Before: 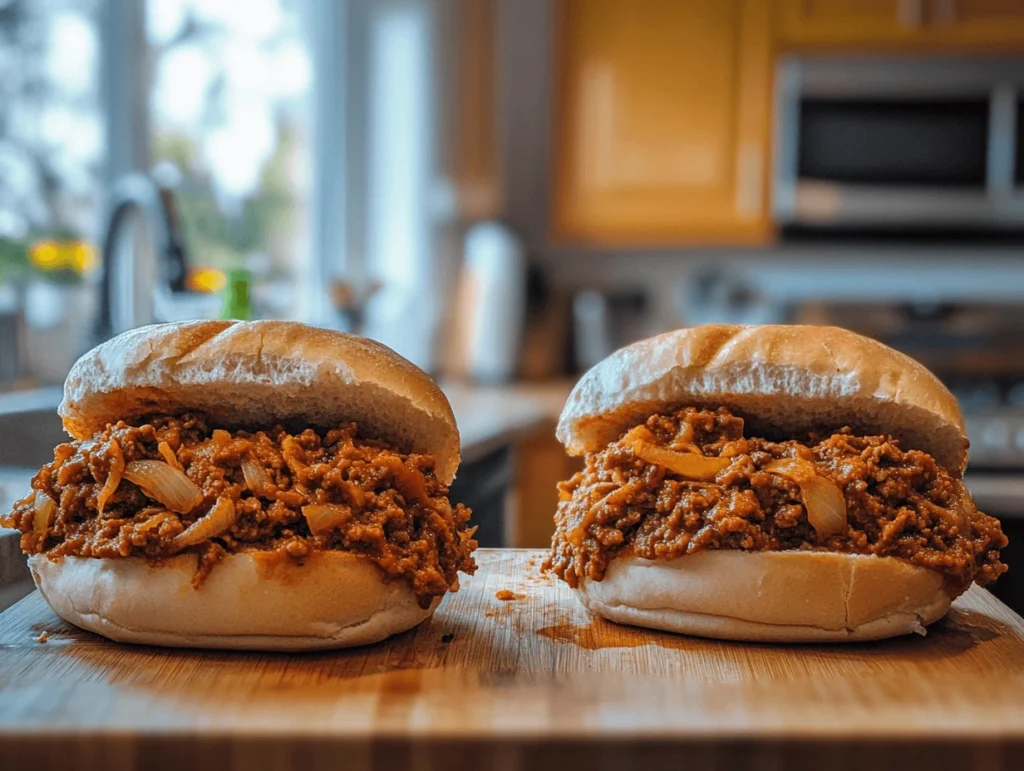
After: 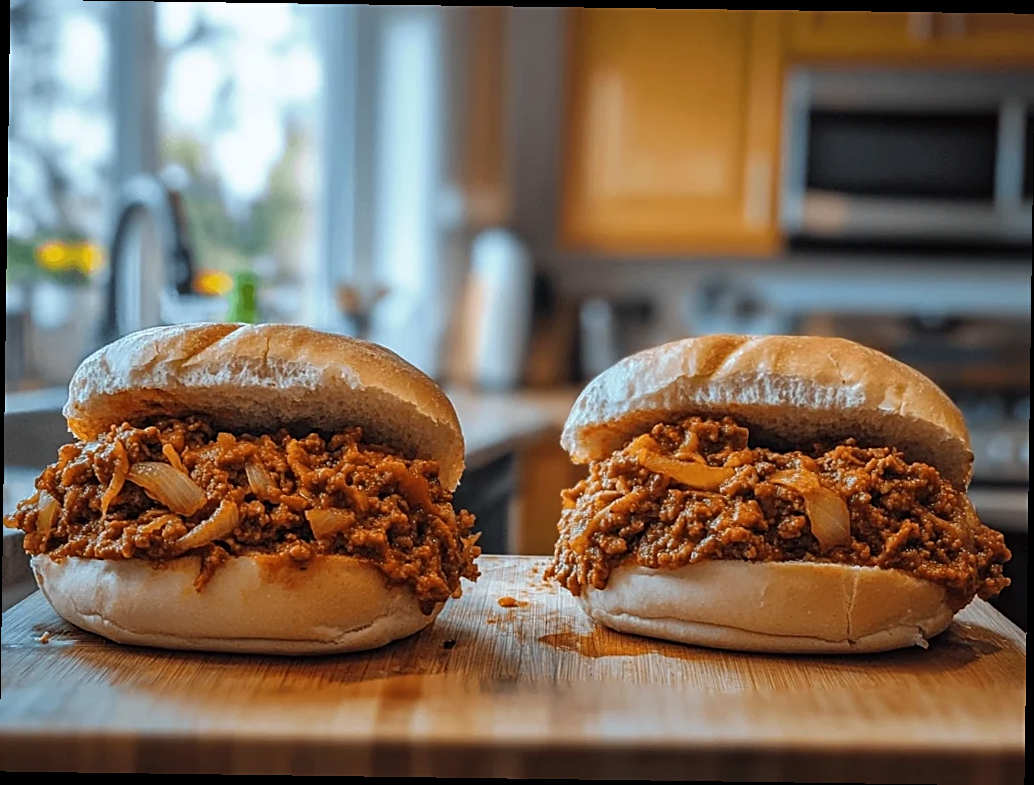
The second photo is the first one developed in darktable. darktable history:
white balance: red 0.986, blue 1.01
rotate and perspective: rotation 0.8°, automatic cropping off
sharpen: on, module defaults
